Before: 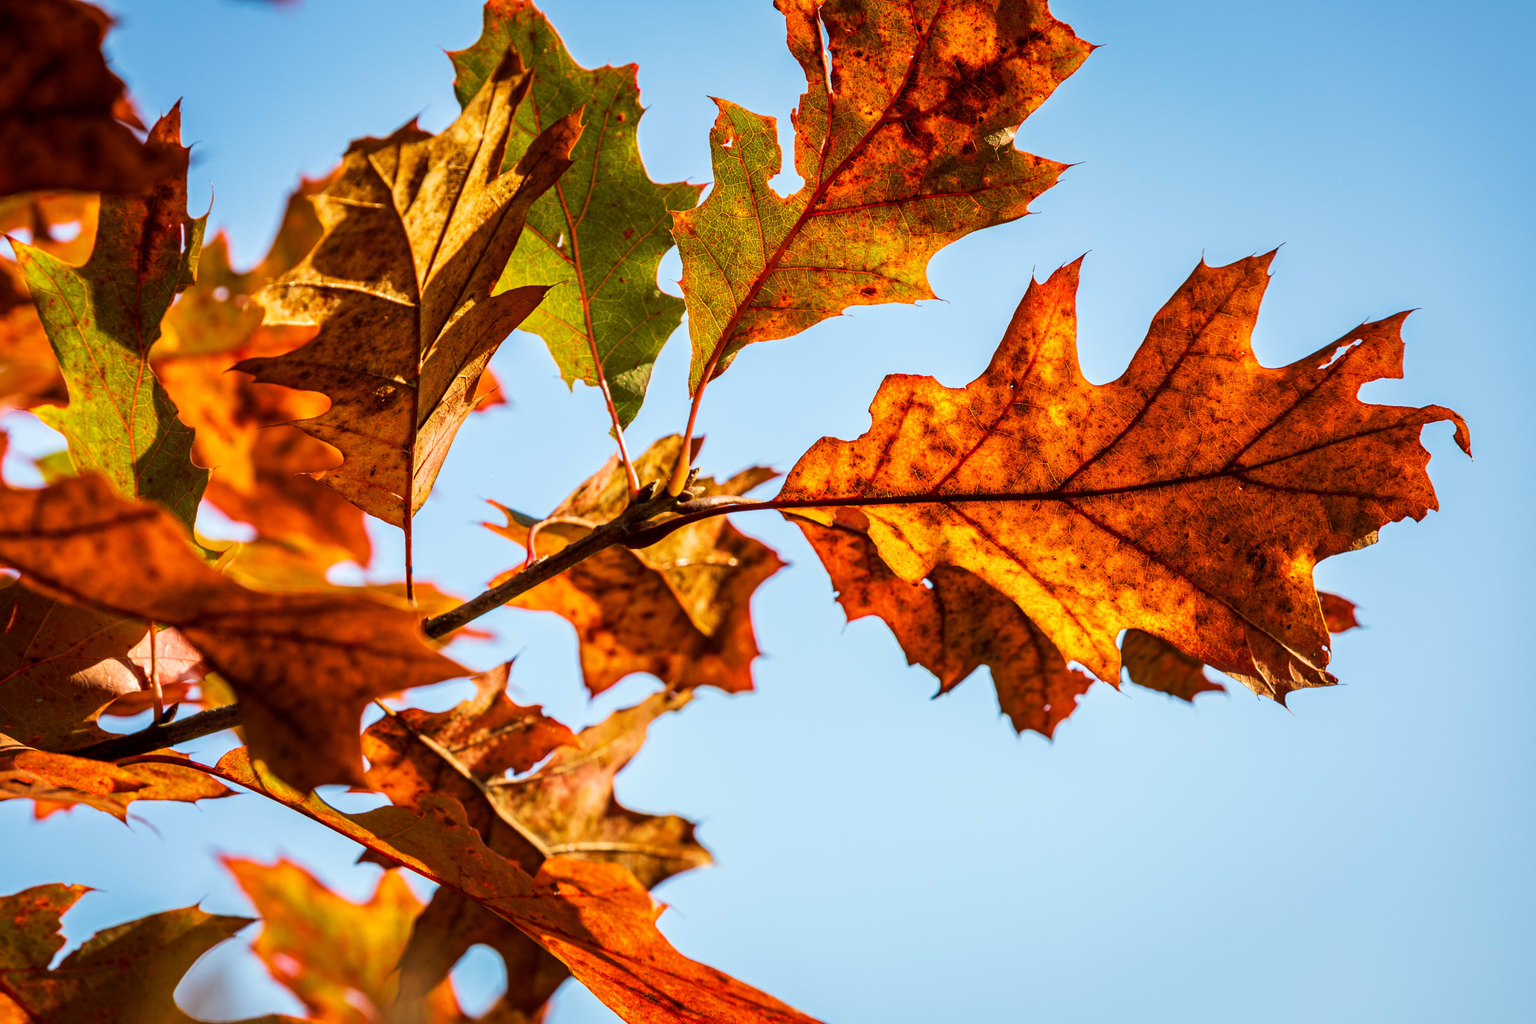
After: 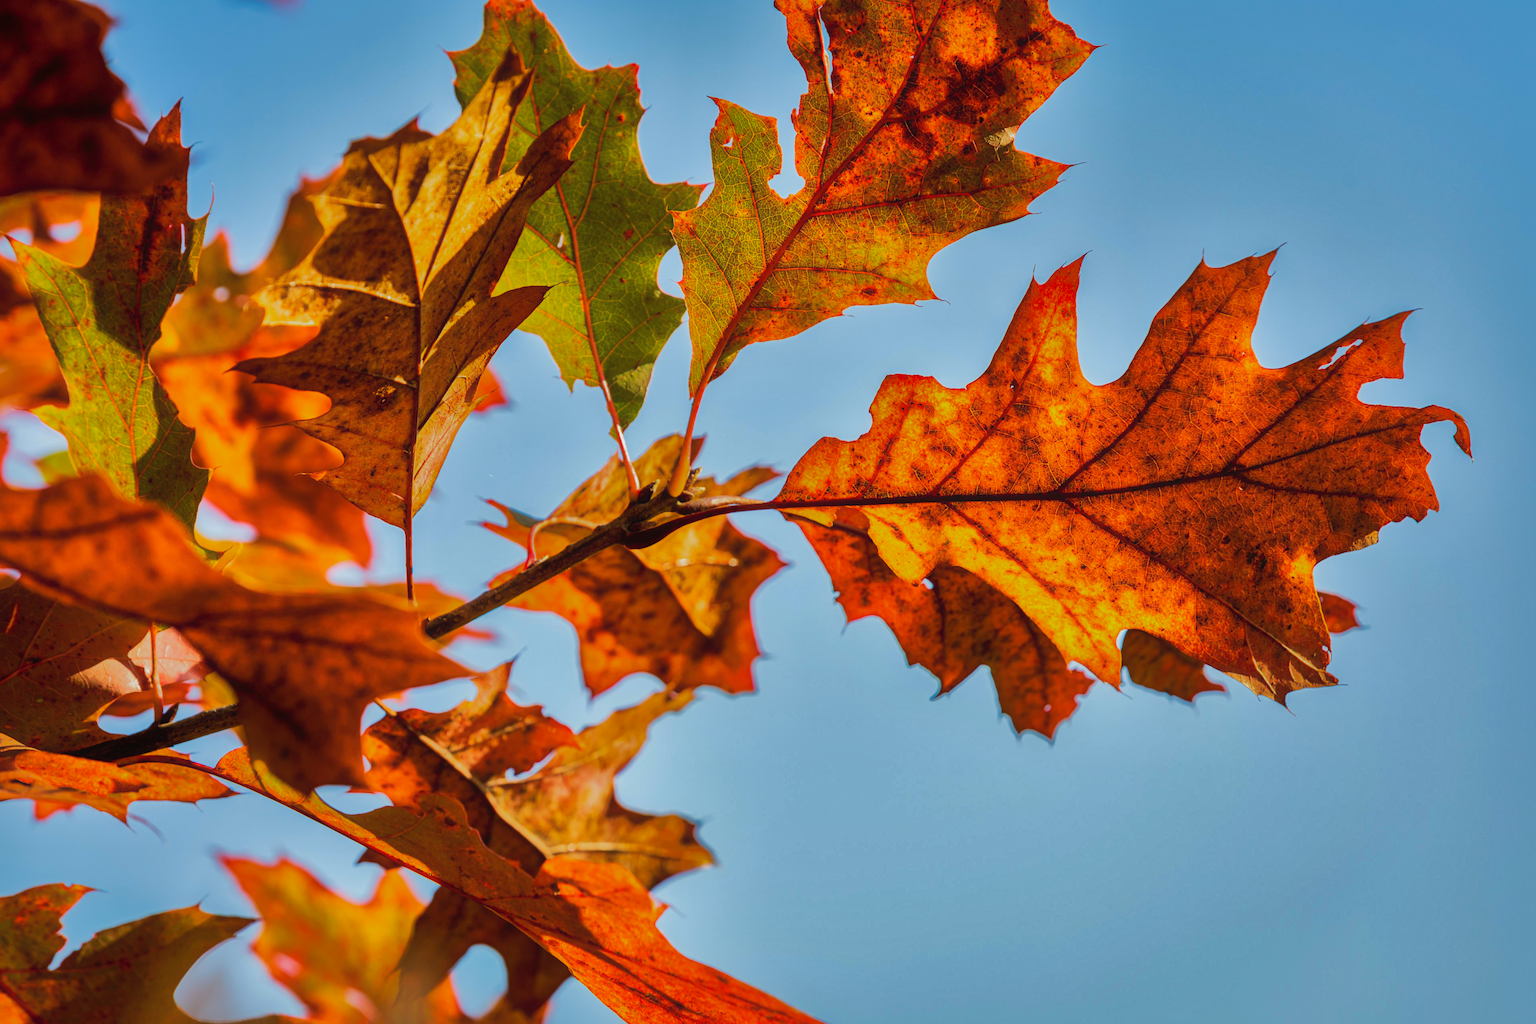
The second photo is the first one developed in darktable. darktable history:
shadows and highlights: shadows 38.43, highlights -74.54
contrast equalizer: y [[0.5, 0.488, 0.462, 0.461, 0.491, 0.5], [0.5 ×6], [0.5 ×6], [0 ×6], [0 ×6]]
